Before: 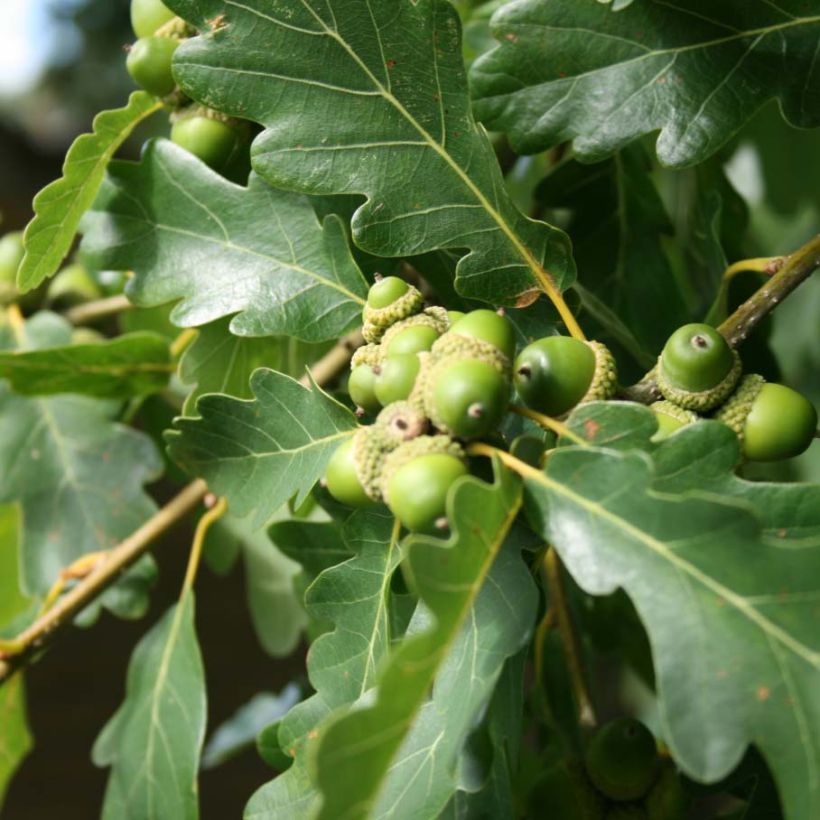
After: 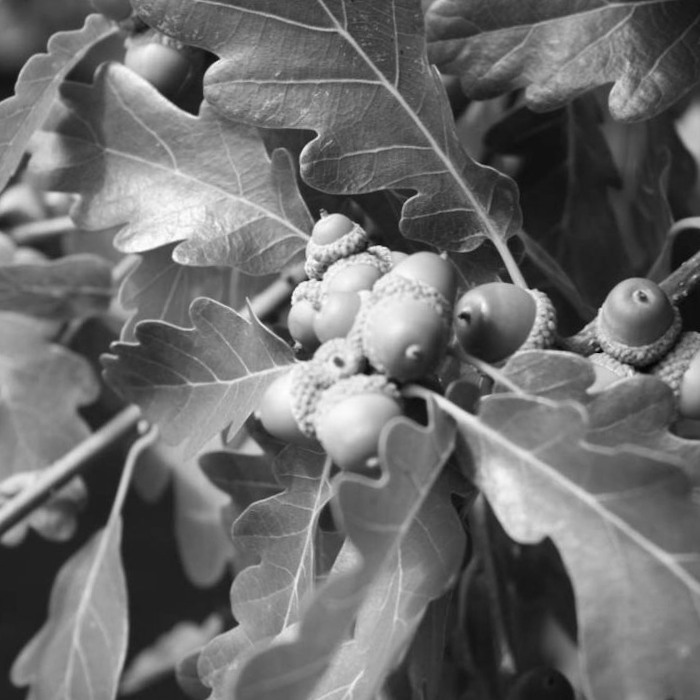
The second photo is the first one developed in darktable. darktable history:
monochrome: a -6.99, b 35.61, size 1.4
crop and rotate: angle -3.27°, left 5.211%, top 5.211%, right 4.607%, bottom 4.607%
